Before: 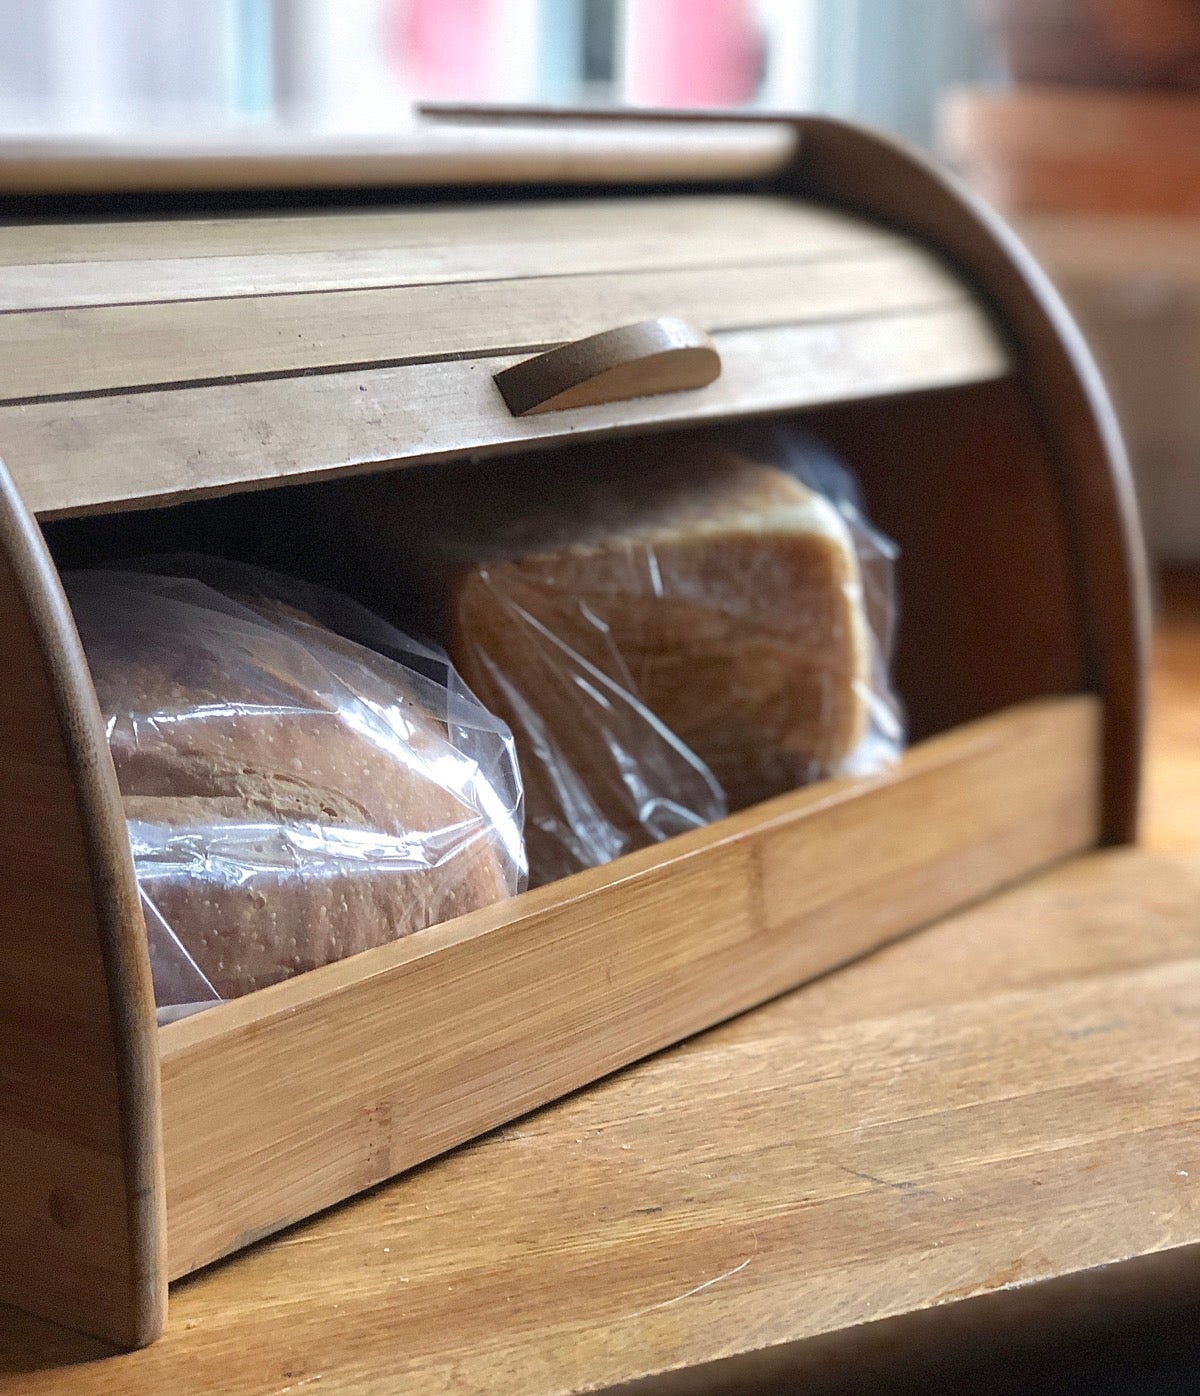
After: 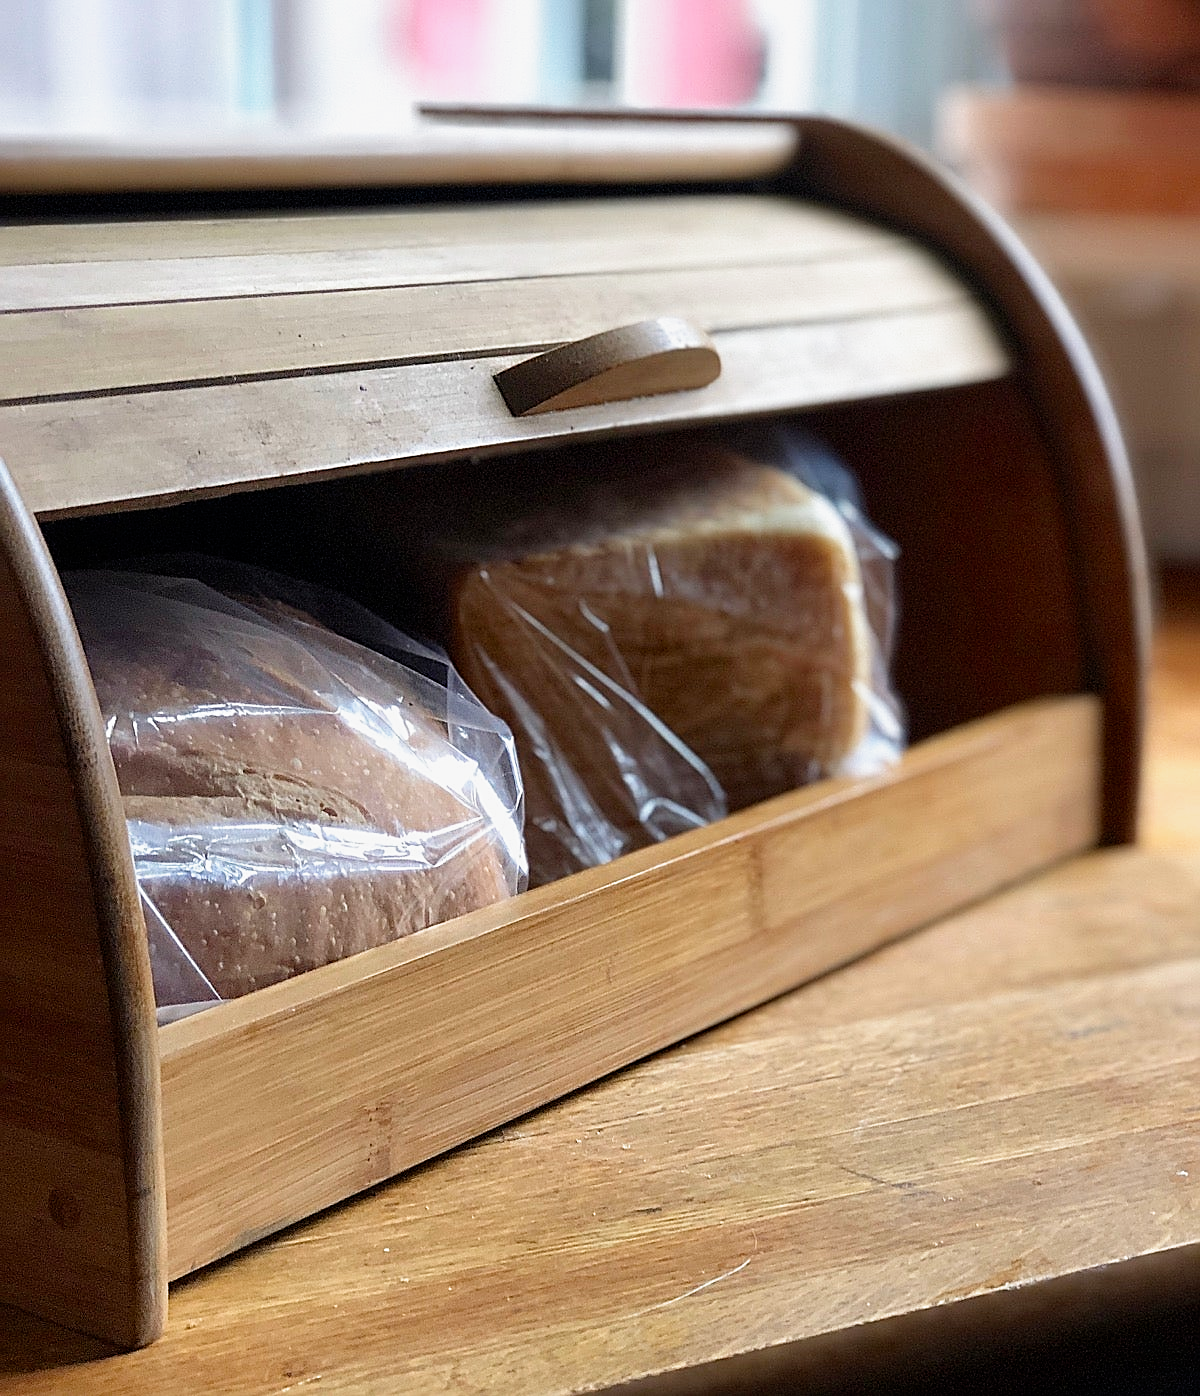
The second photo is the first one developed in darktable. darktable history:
sharpen: on, module defaults
filmic rgb: black relative exposure -11.98 EV, white relative exposure 2.81 EV, target black luminance 0%, hardness 8.07, latitude 70.41%, contrast 1.14, highlights saturation mix 10.66%, shadows ↔ highlights balance -0.387%, add noise in highlights 0.001, preserve chrominance no, color science v3 (2019), use custom middle-gray values true, contrast in highlights soft
